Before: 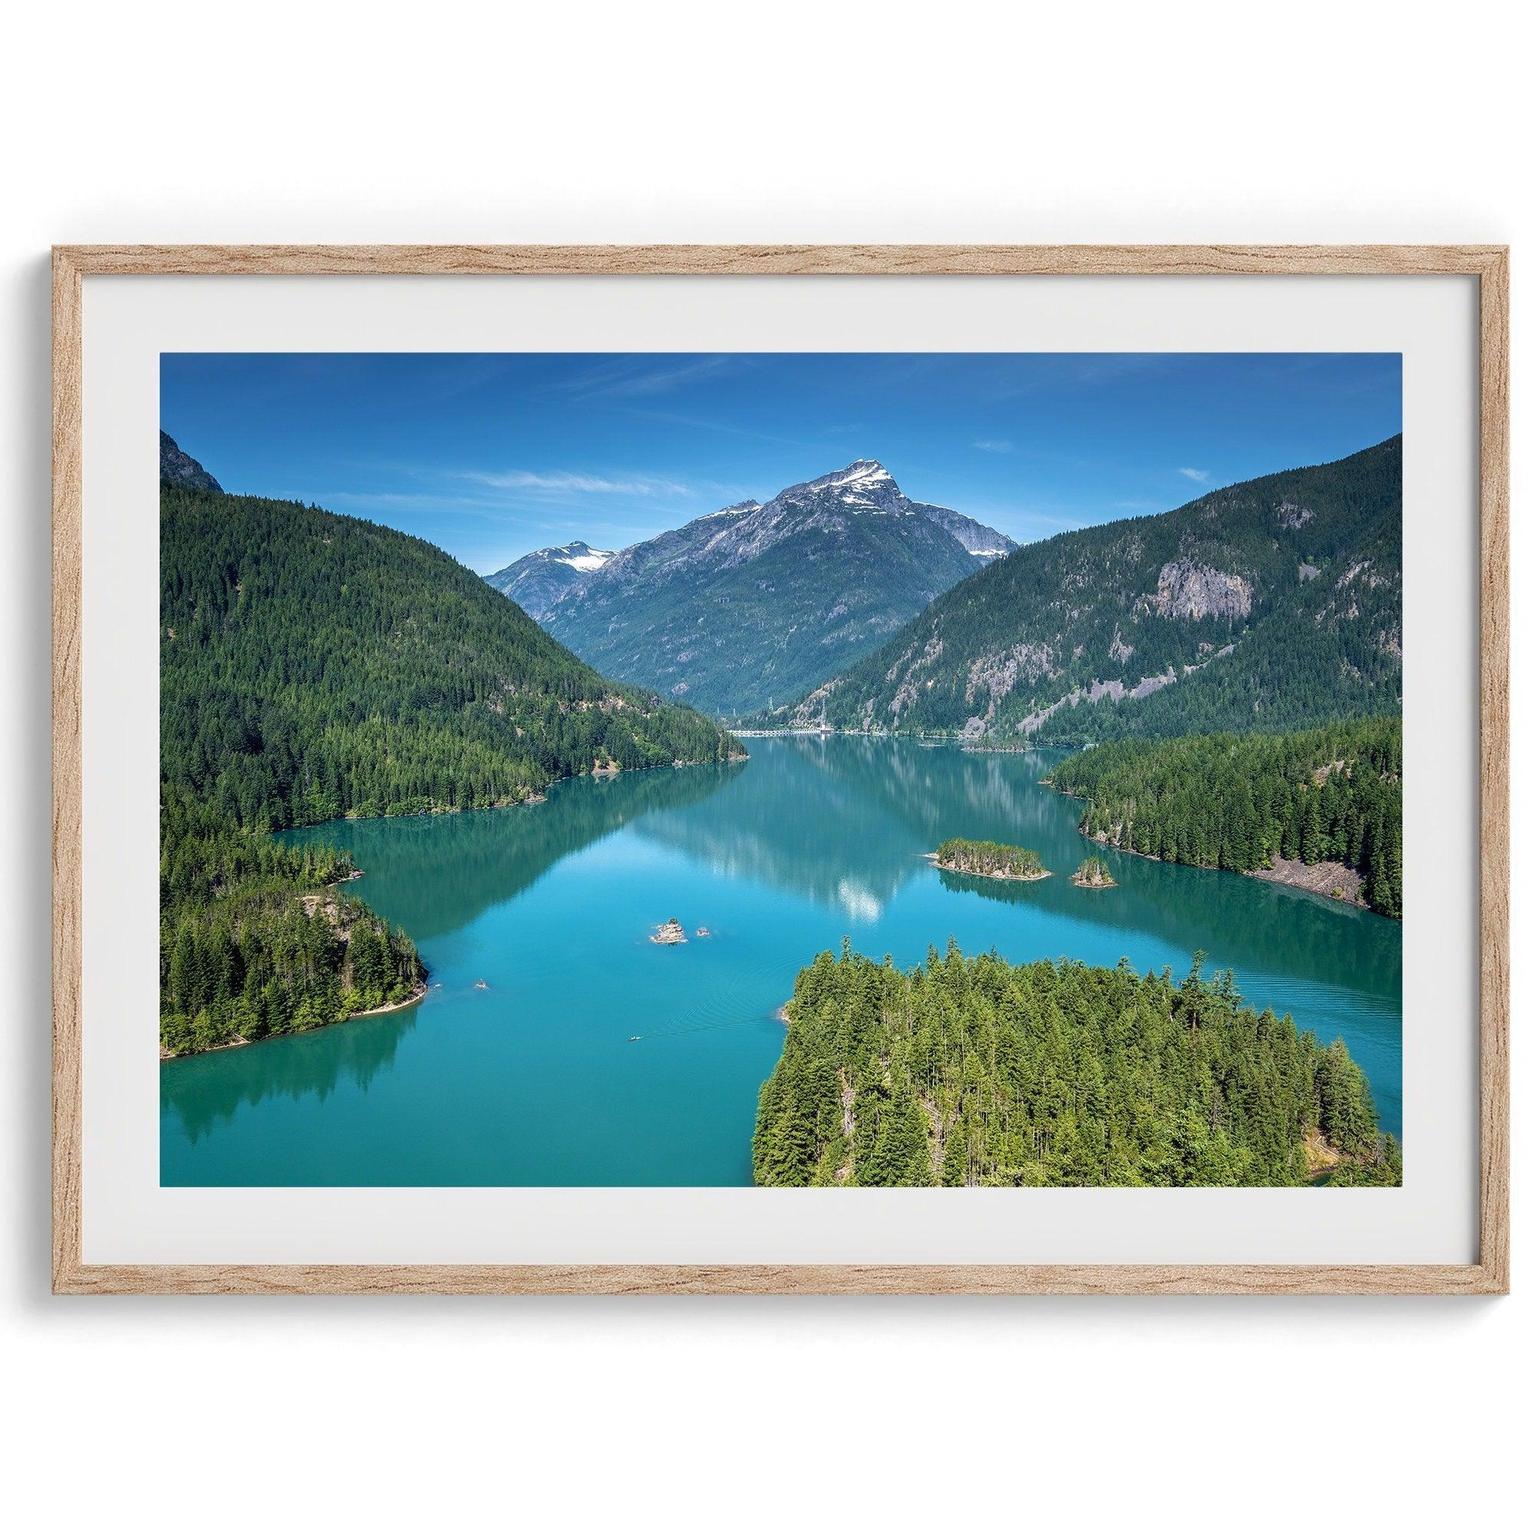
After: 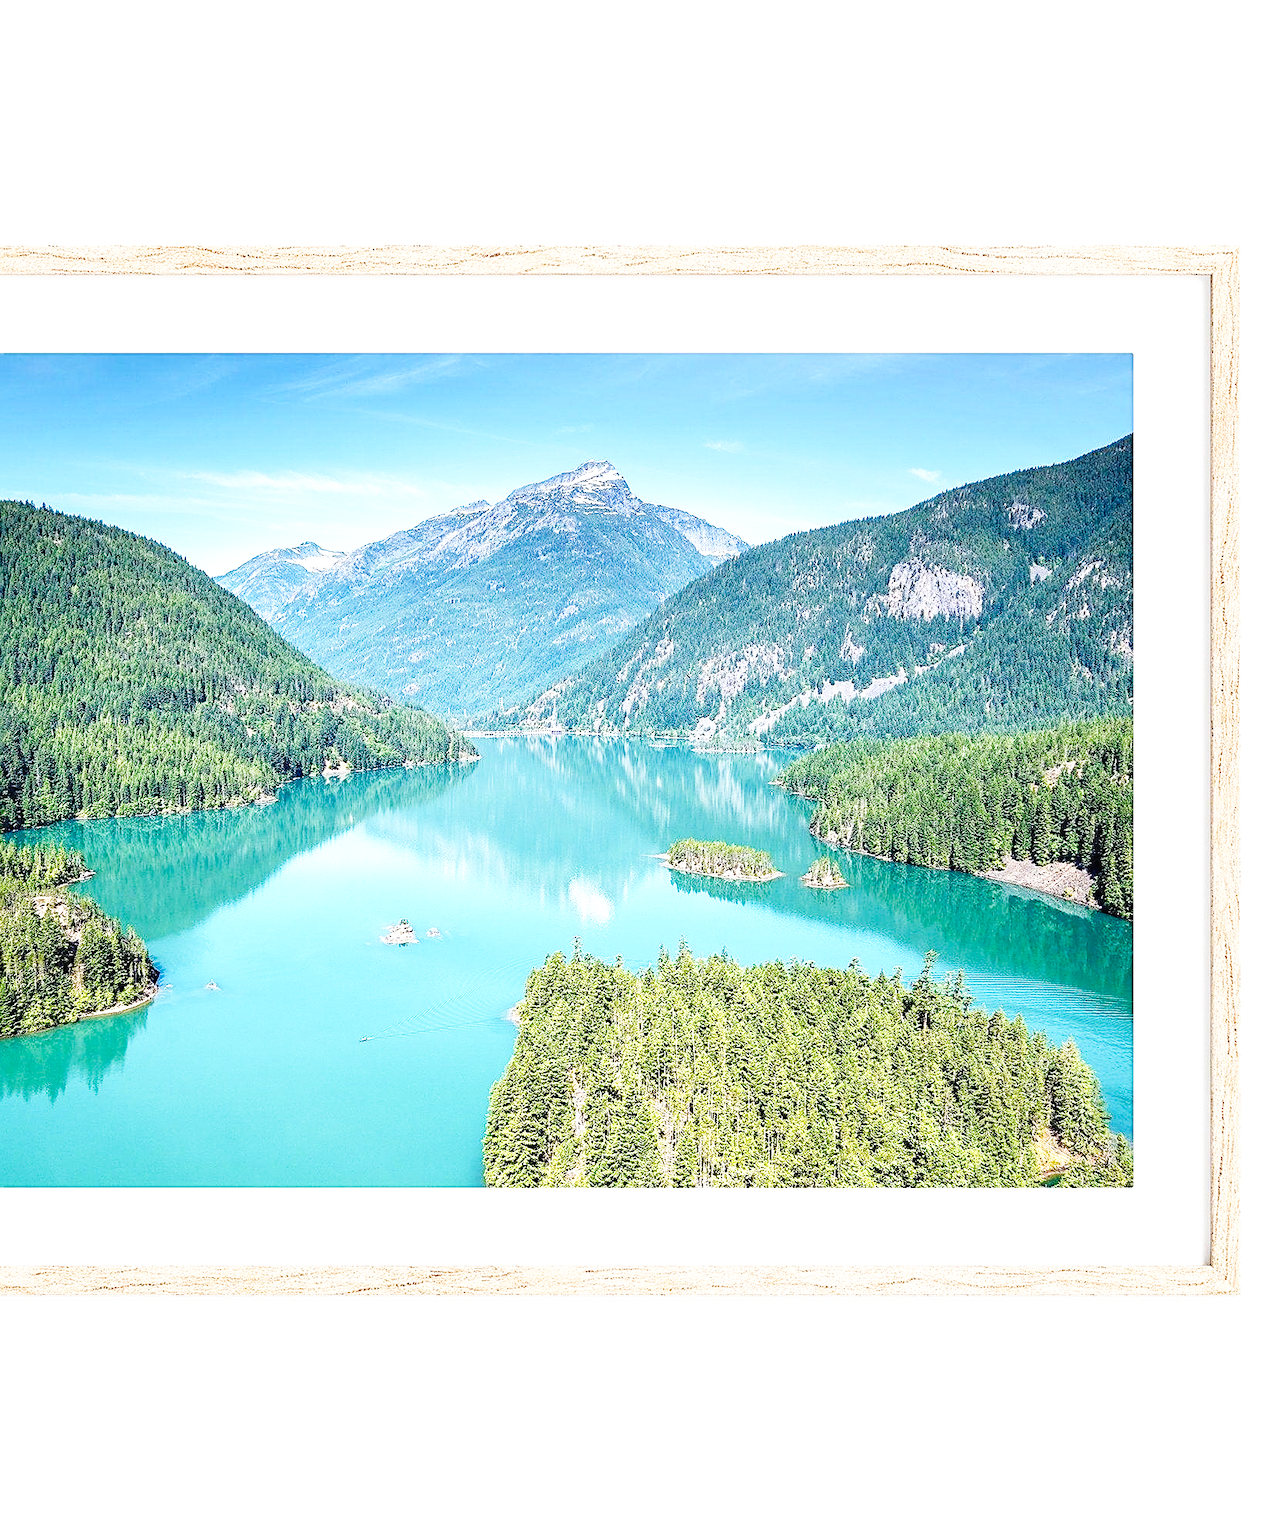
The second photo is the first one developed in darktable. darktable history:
sharpen: on, module defaults
exposure: black level correction 0, exposure 0.7 EV, compensate exposure bias true, compensate highlight preservation false
crop: left 17.582%, bottom 0.031%
base curve: curves: ch0 [(0, 0.003) (0.001, 0.002) (0.006, 0.004) (0.02, 0.022) (0.048, 0.086) (0.094, 0.234) (0.162, 0.431) (0.258, 0.629) (0.385, 0.8) (0.548, 0.918) (0.751, 0.988) (1, 1)], preserve colors none
